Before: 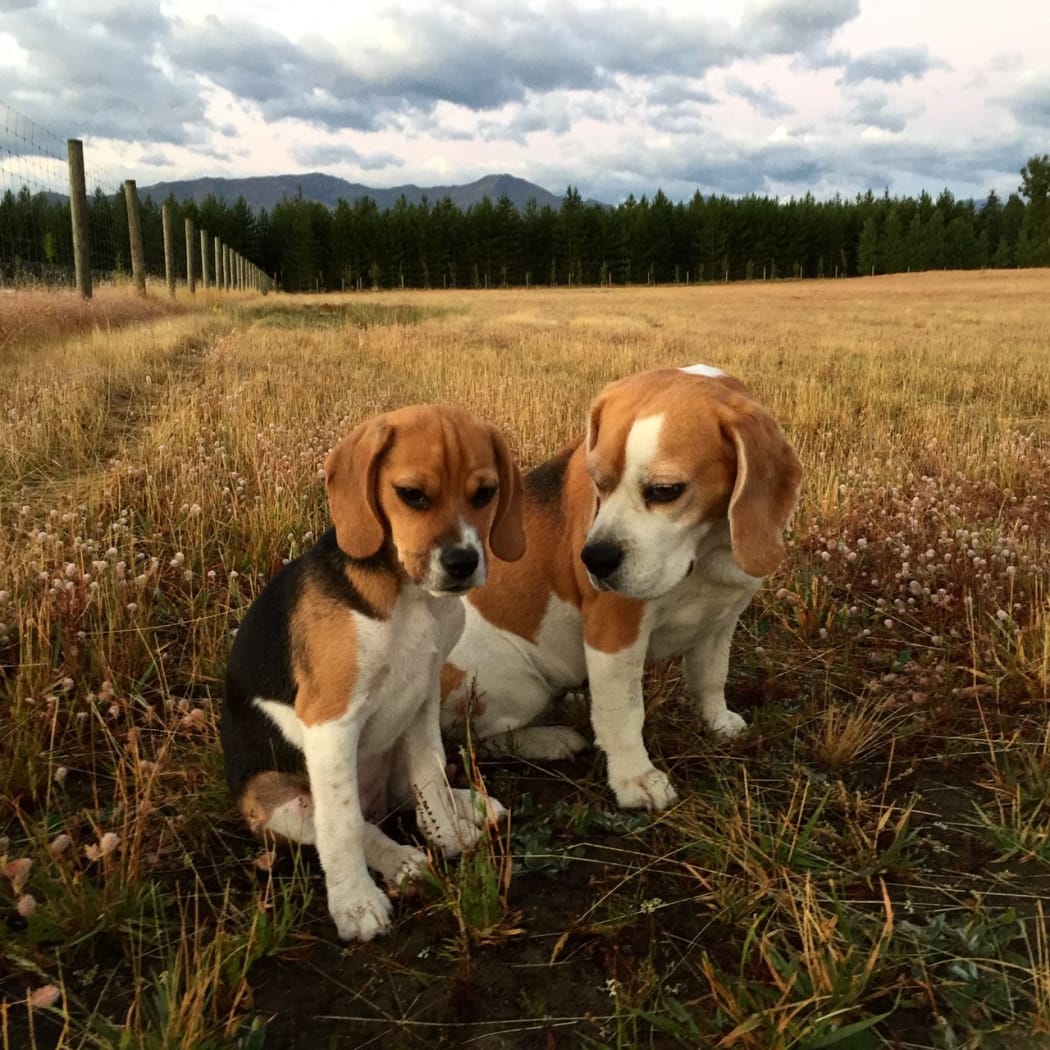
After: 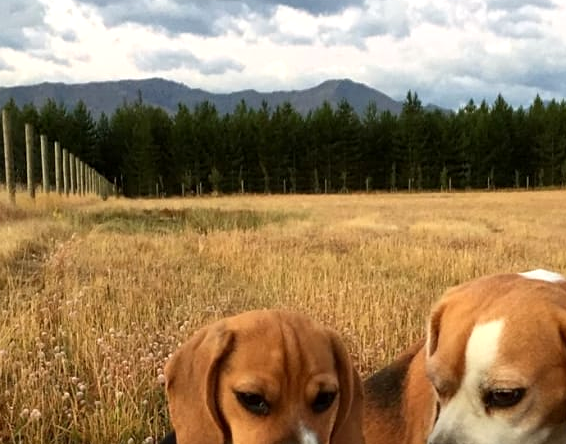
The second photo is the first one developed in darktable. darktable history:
crop: left 15.306%, top 9.065%, right 30.789%, bottom 48.638%
exposure: black level correction 0.001, exposure 0.191 EV, compensate highlight preservation false
sharpen: amount 0.2
